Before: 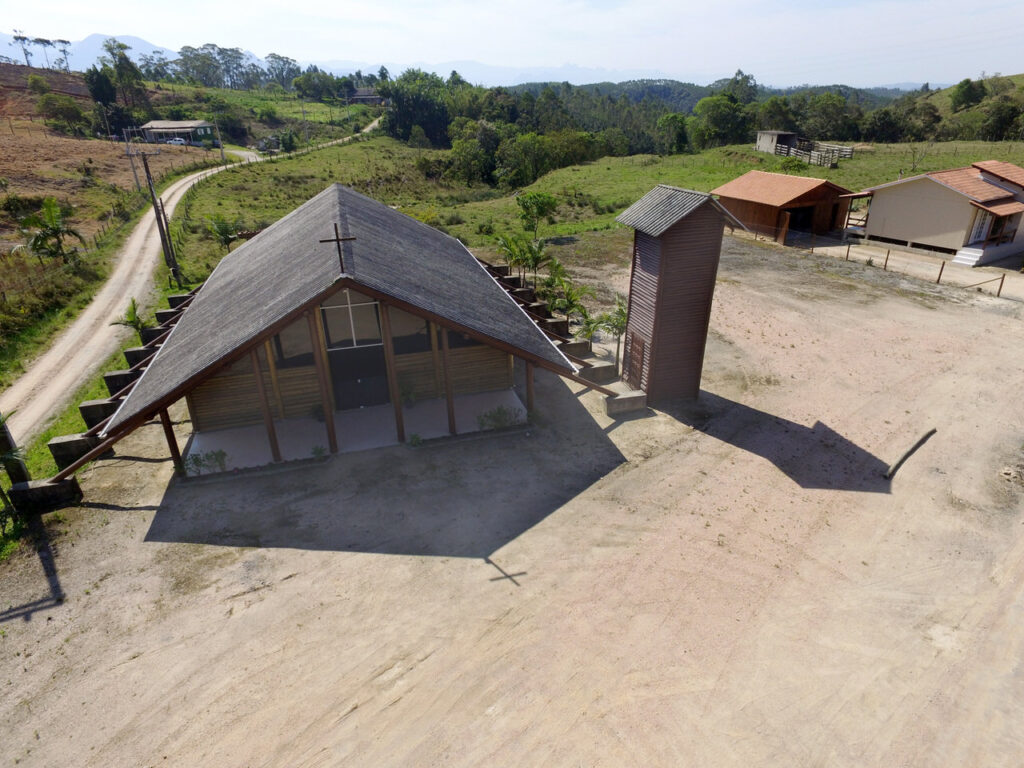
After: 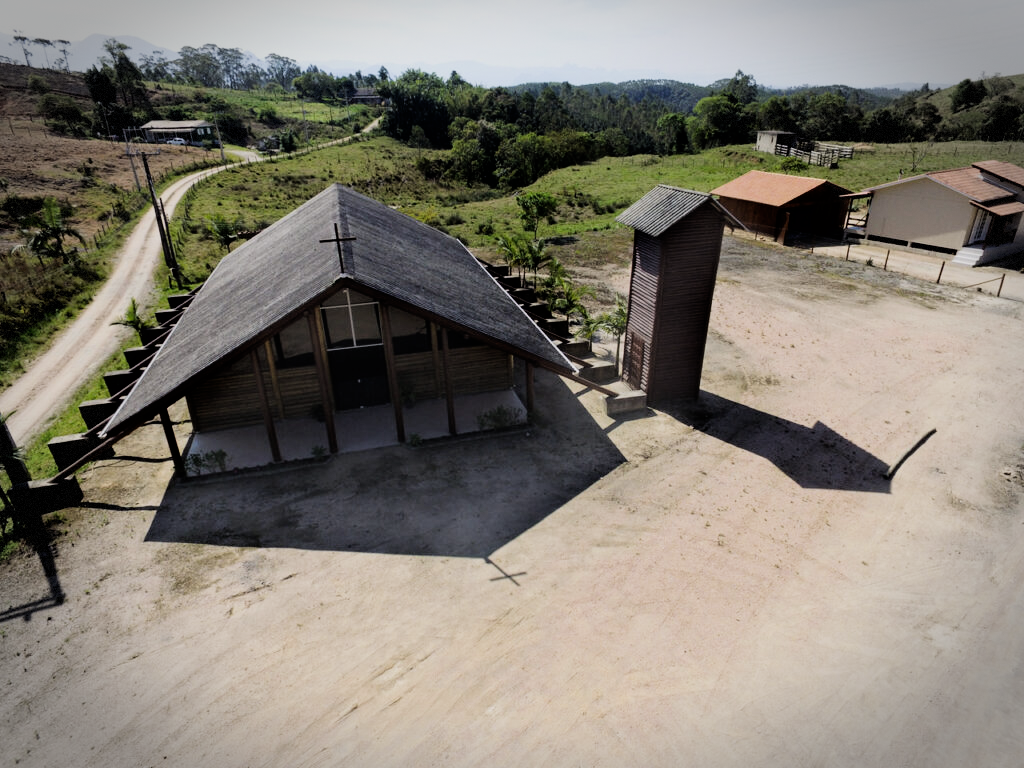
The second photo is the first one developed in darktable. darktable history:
filmic rgb: black relative exposure -5 EV, white relative exposure 3.98 EV, threshold -0.29 EV, transition 3.19 EV, structure ↔ texture 99.85%, hardness 2.89, contrast 1.39, highlights saturation mix -28.87%, enable highlight reconstruction true
vignetting: automatic ratio true, dithering 8-bit output
